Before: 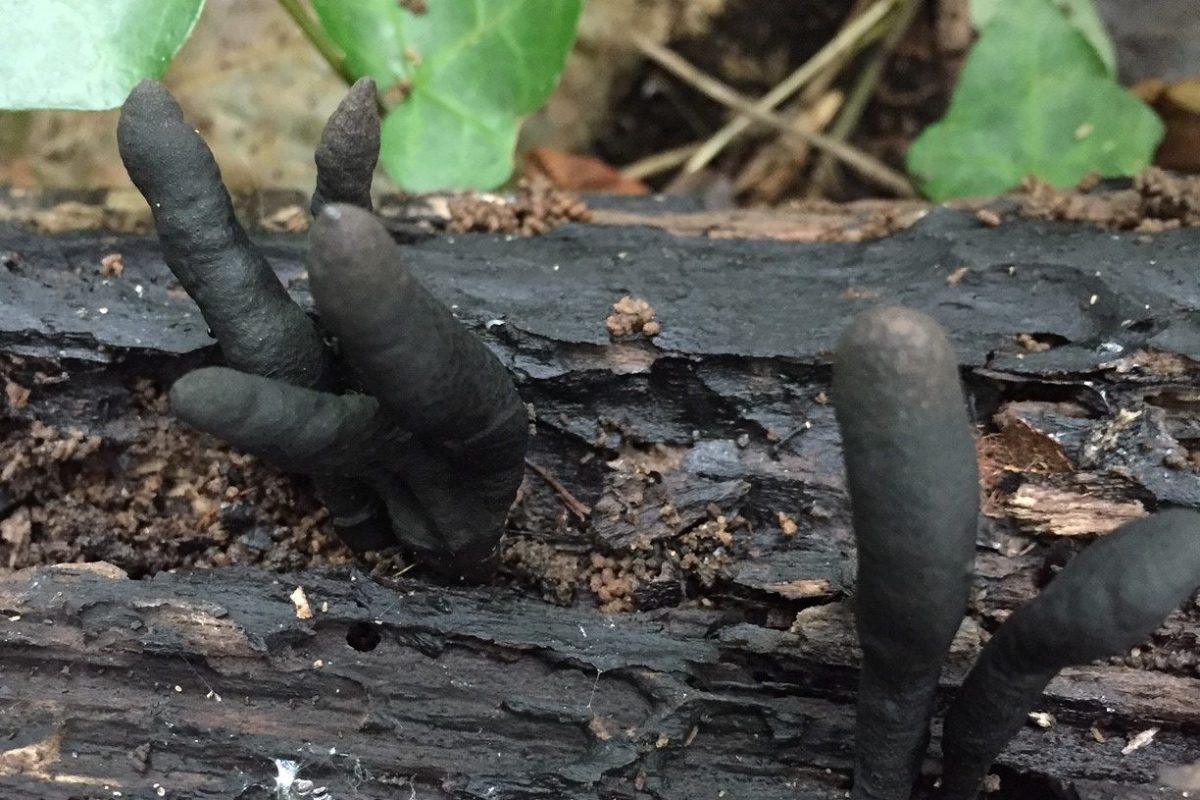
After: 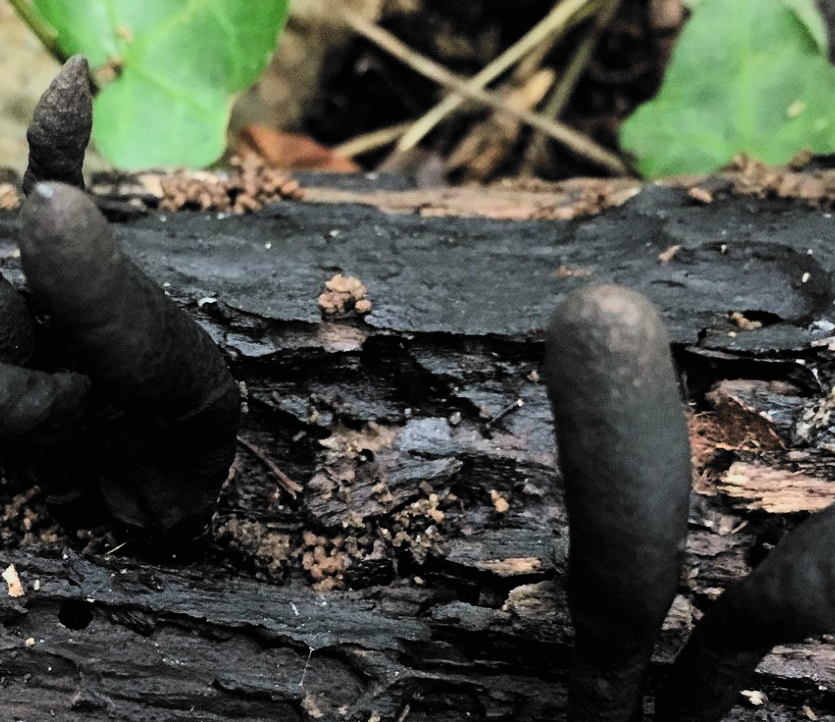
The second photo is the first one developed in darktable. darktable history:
exposure: exposure -0.243 EV, compensate highlight preservation false
filmic rgb: black relative exposure -5.01 EV, white relative exposure 3.98 EV, hardness 2.9, contrast 1.397, highlights saturation mix -31.1%, preserve chrominance max RGB, color science v6 (2022), contrast in shadows safe, contrast in highlights safe
contrast brightness saturation: contrast 0.197, brightness 0.165, saturation 0.218
crop and rotate: left 24.006%, top 2.868%, right 6.362%, bottom 6.801%
